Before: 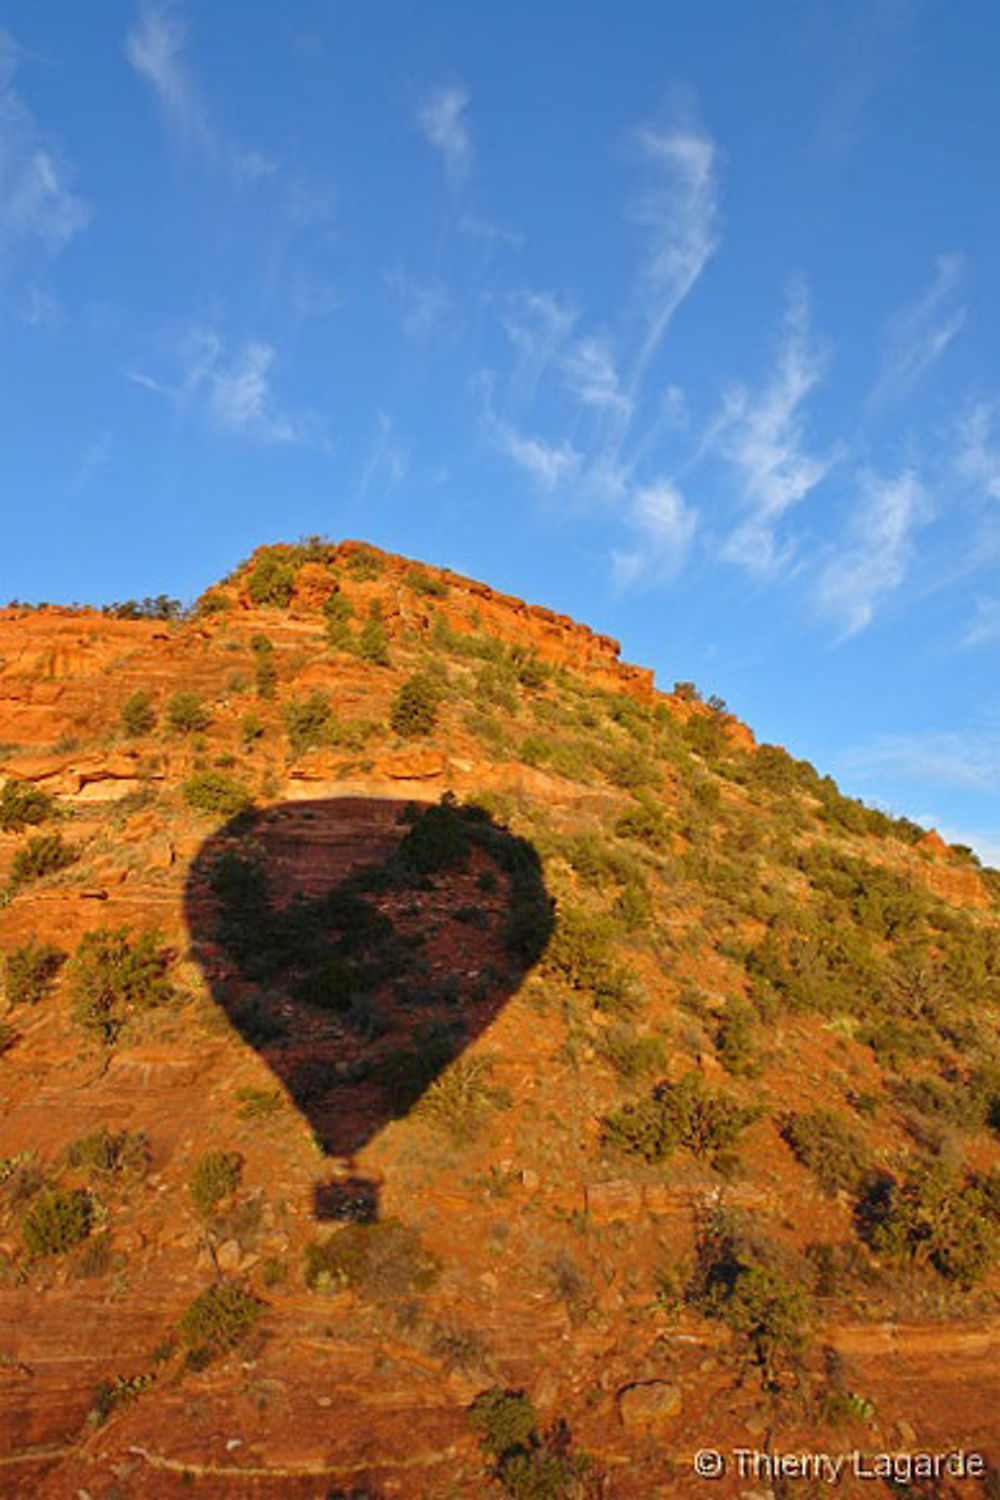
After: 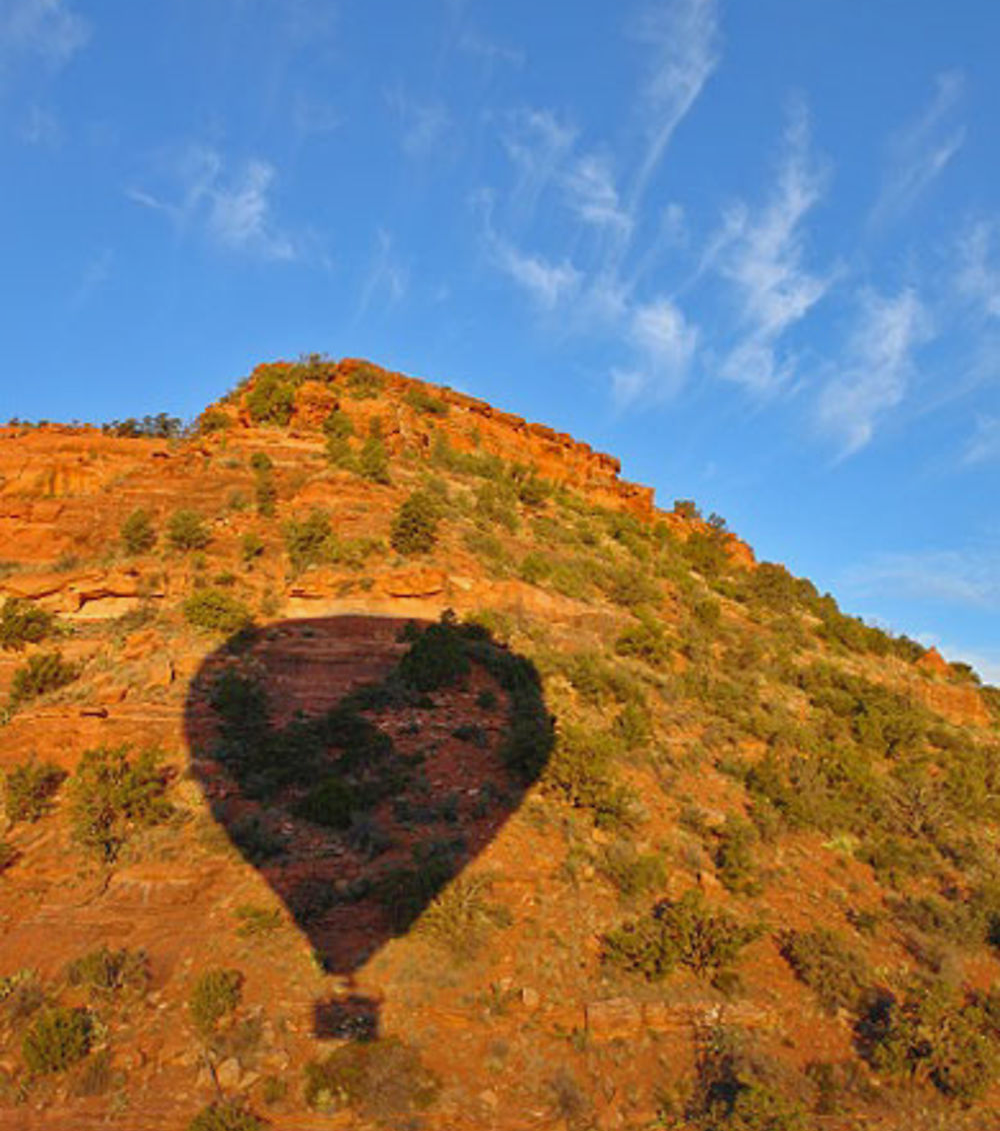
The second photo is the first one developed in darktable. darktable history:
tone equalizer: -7 EV 0.107 EV
shadows and highlights: on, module defaults
crop and rotate: top 12.17%, bottom 12.411%
